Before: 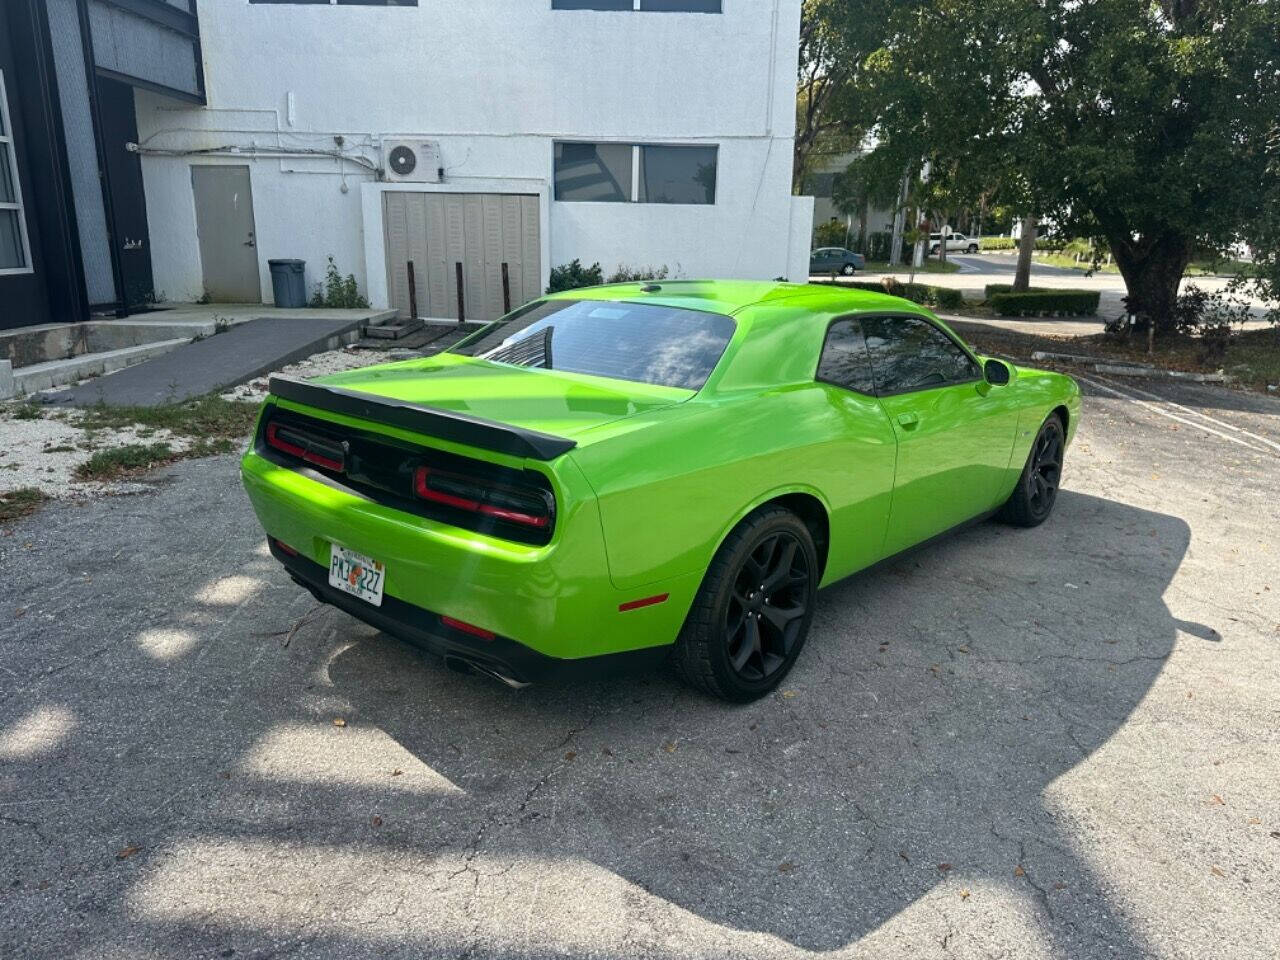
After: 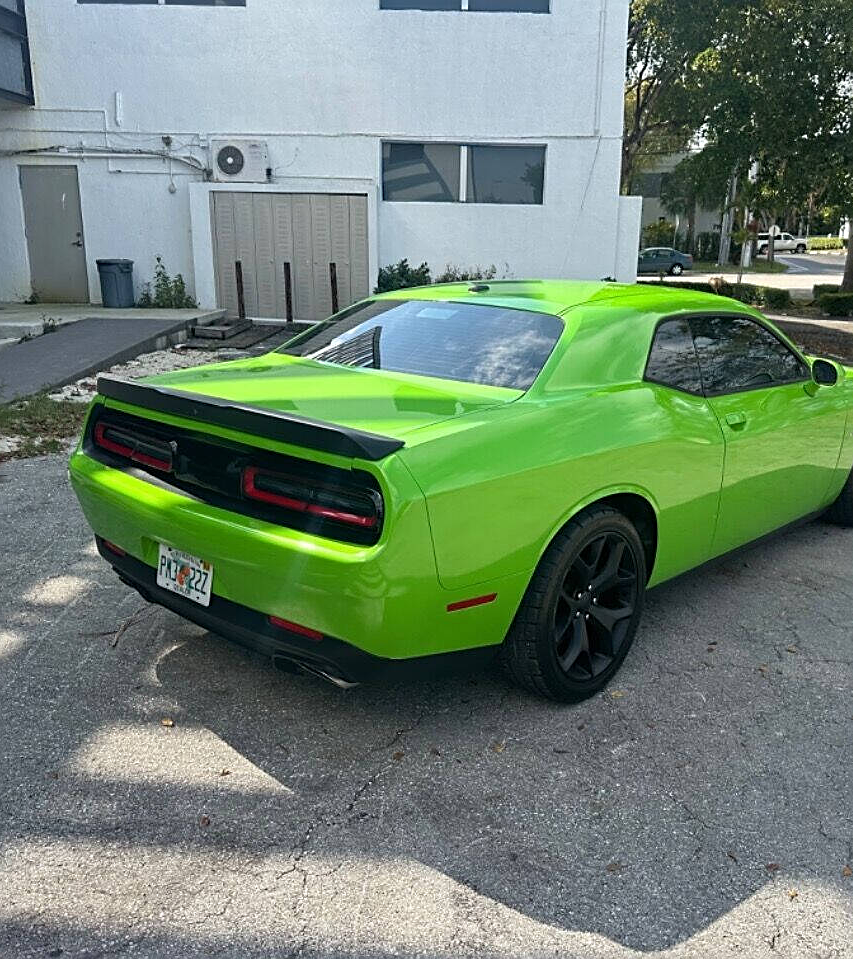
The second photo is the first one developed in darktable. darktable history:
crop and rotate: left 13.44%, right 19.918%
sharpen: on, module defaults
